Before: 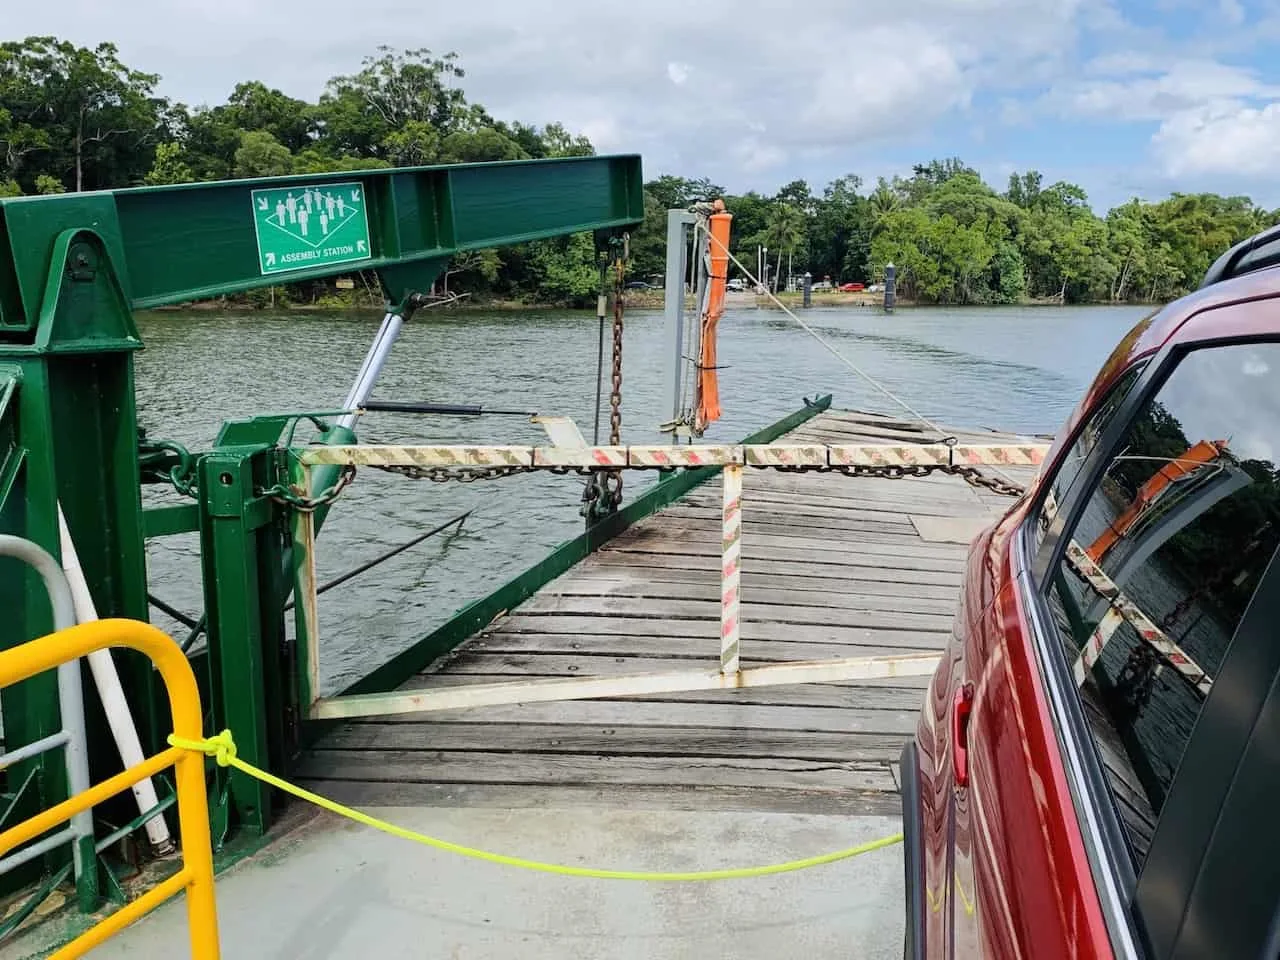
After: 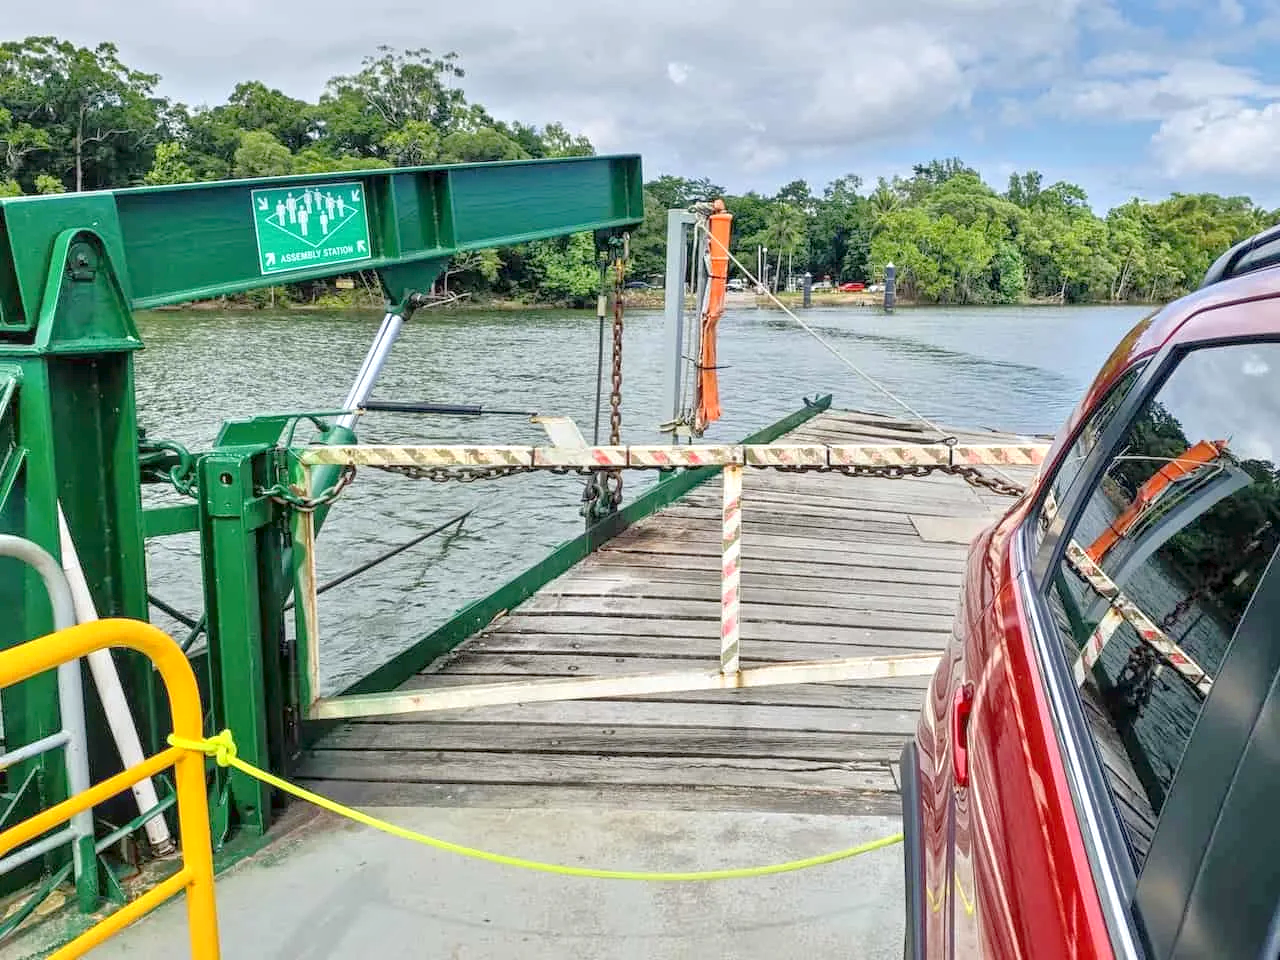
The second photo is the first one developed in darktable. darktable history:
tone equalizer: -8 EV 1.97 EV, -7 EV 1.97 EV, -6 EV 1.96 EV, -5 EV 1.97 EV, -4 EV 1.97 EV, -3 EV 1.48 EV, -2 EV 0.975 EV, -1 EV 0.477 EV
local contrast: on, module defaults
